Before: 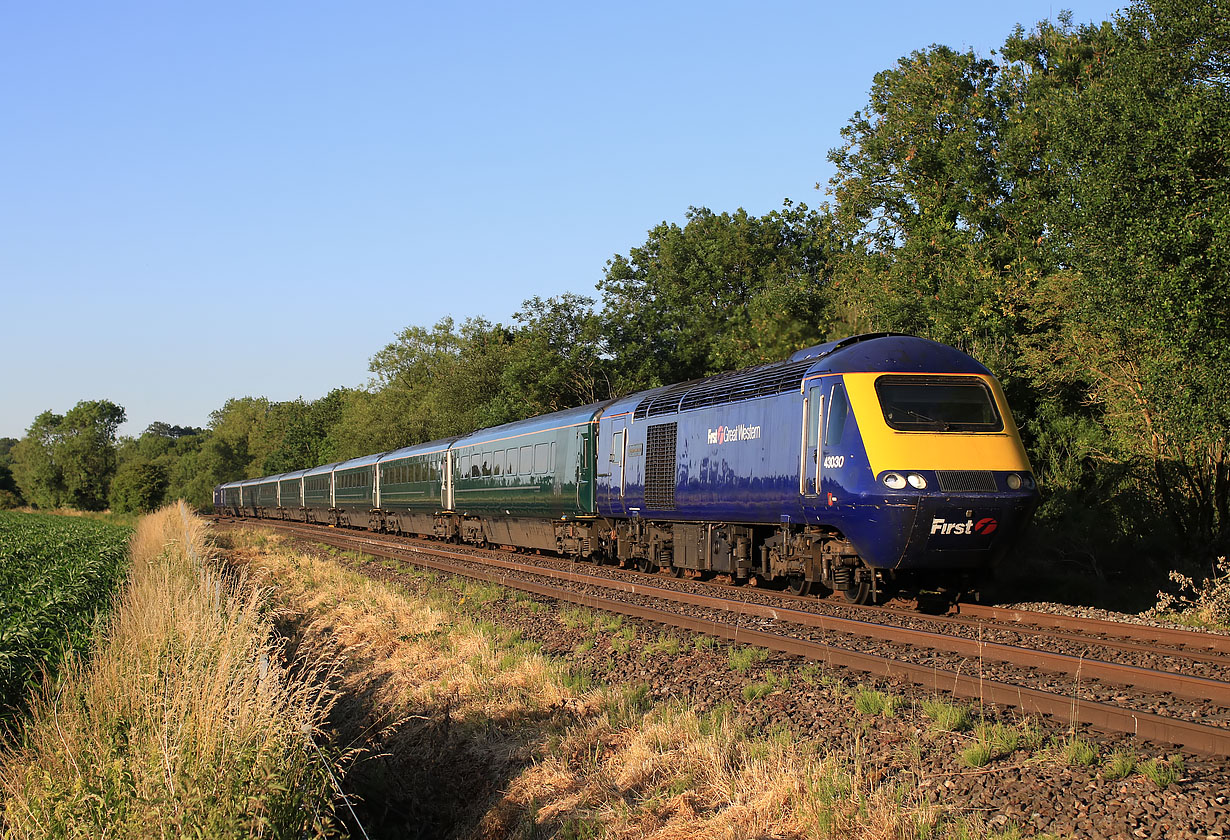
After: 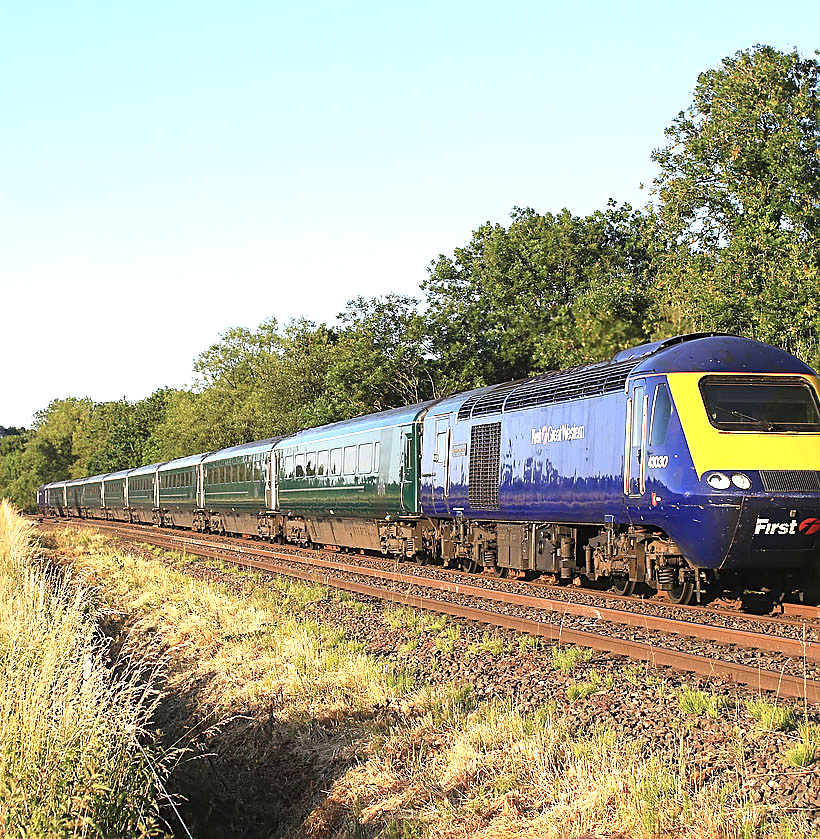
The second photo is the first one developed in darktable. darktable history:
crop and rotate: left 14.32%, right 19.01%
exposure: black level correction -0.002, exposure 1.113 EV, compensate highlight preservation false
sharpen: on, module defaults
